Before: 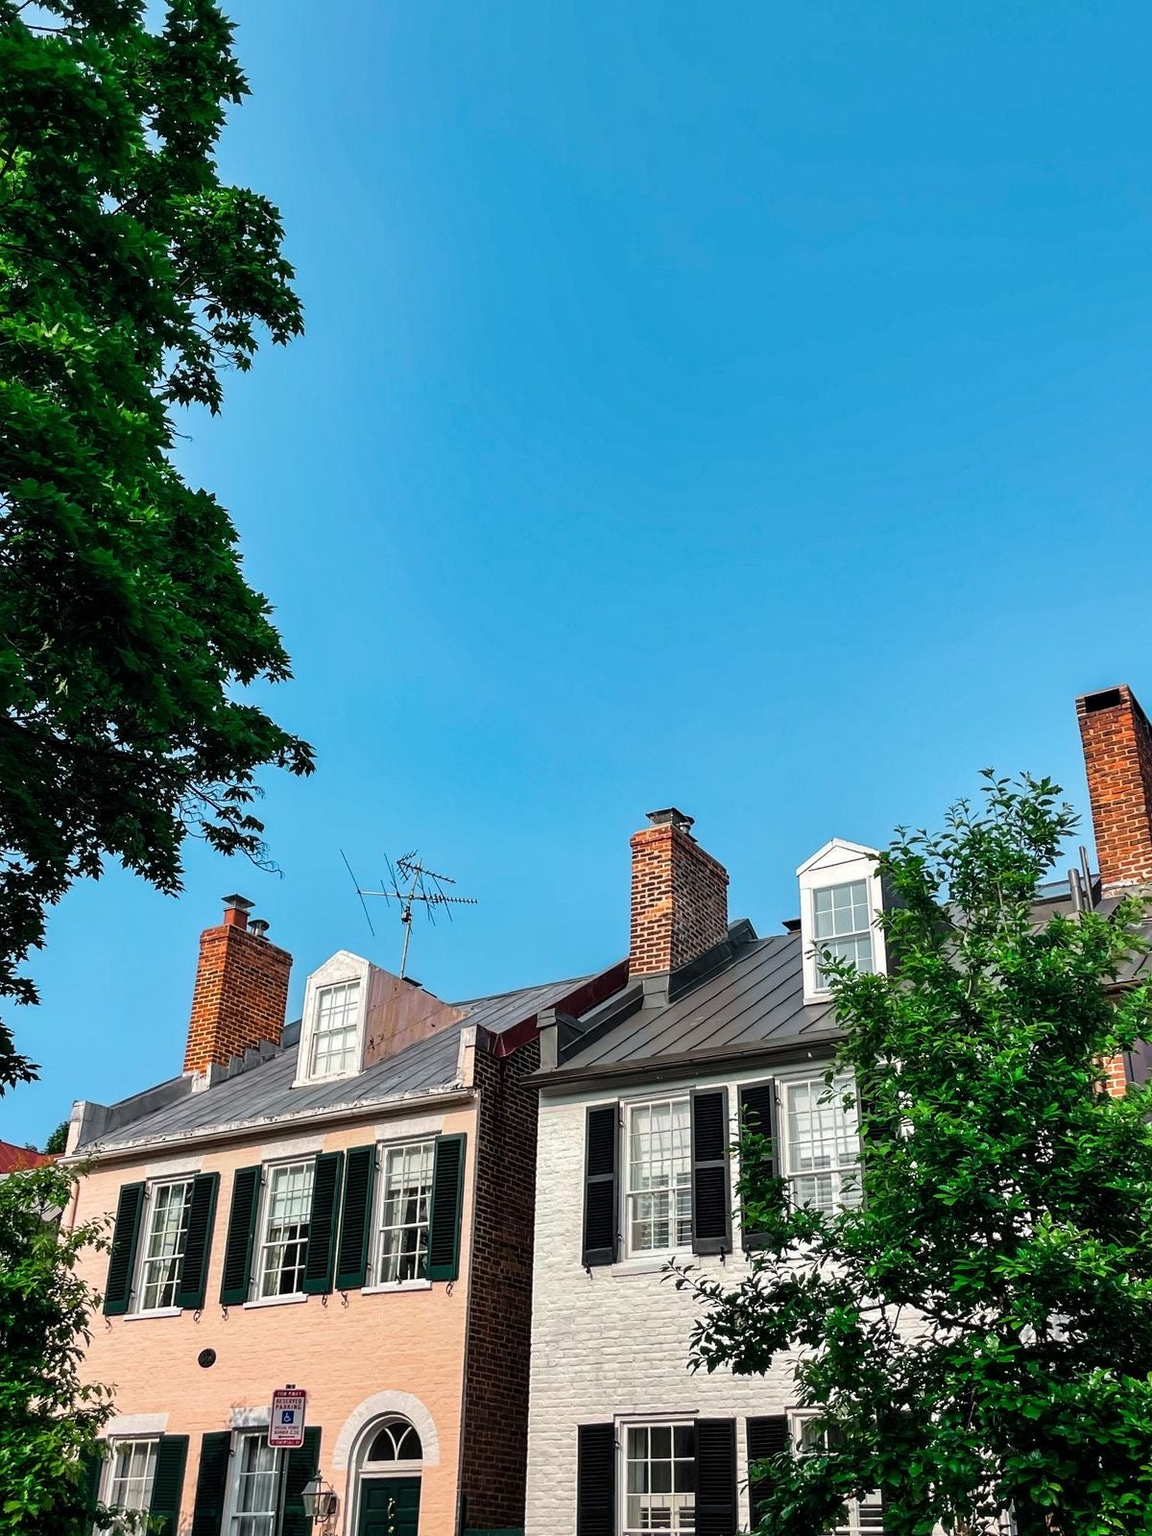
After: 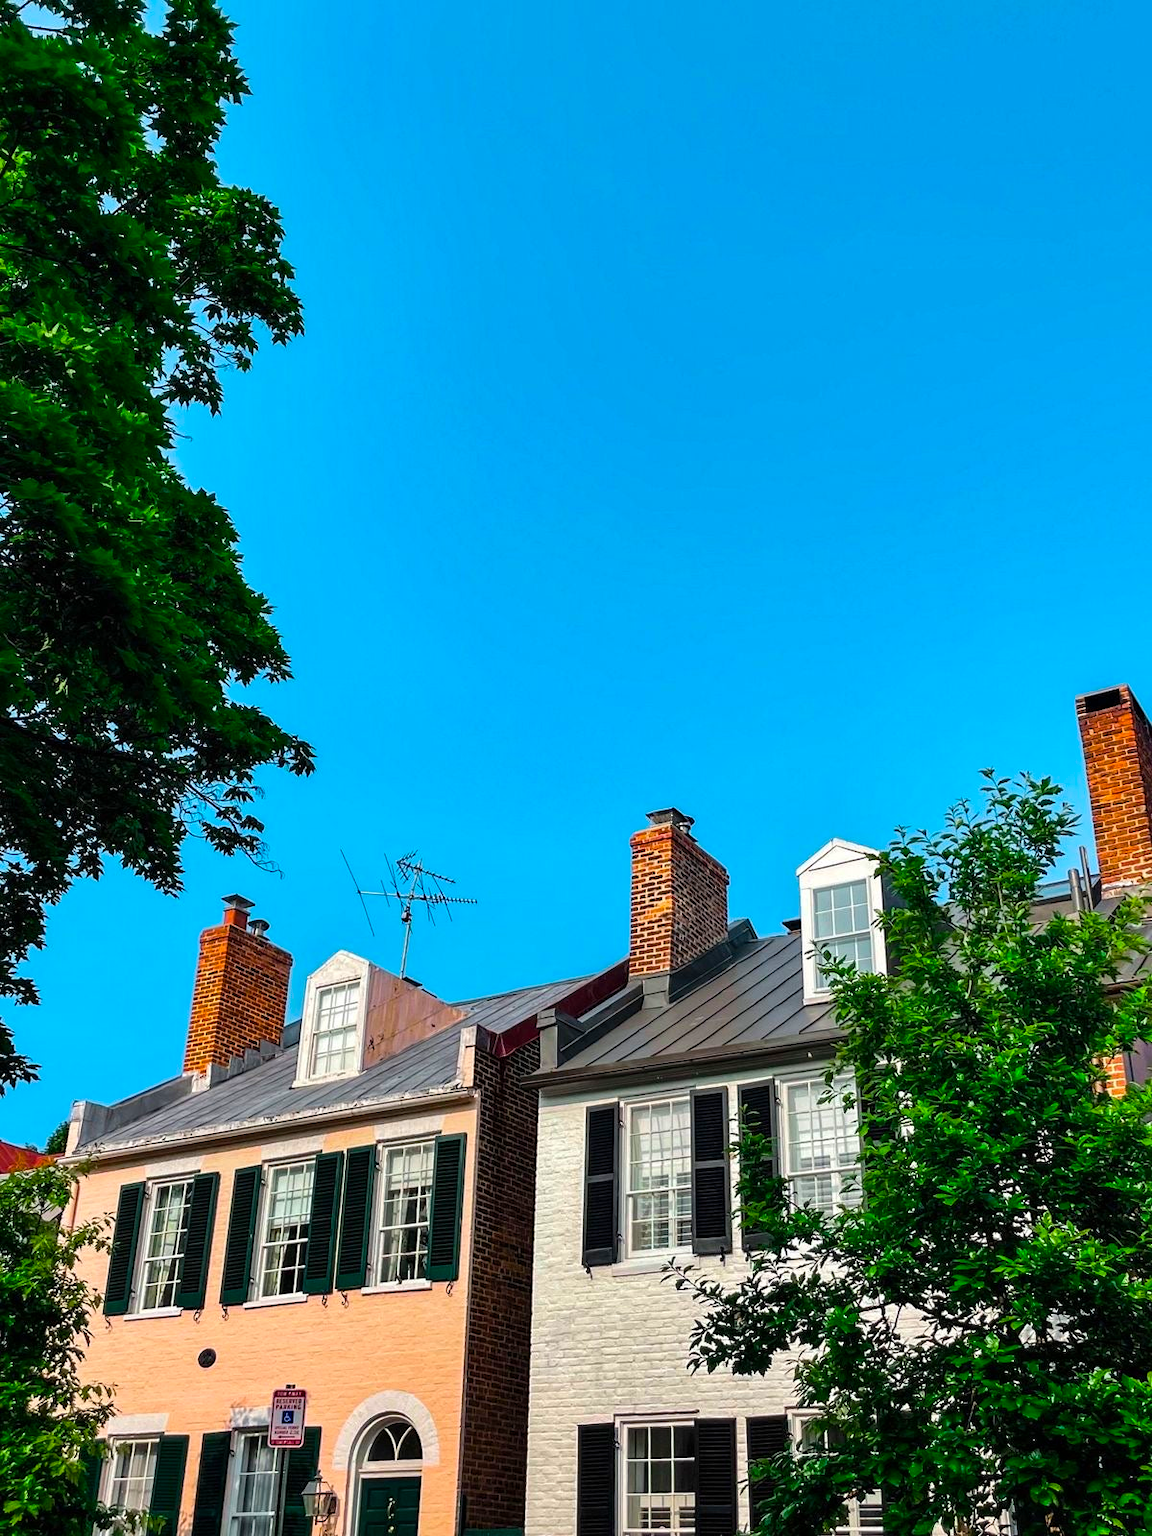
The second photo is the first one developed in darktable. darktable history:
color balance rgb: linear chroma grading › global chroma 14.636%, perceptual saturation grading › global saturation 25.864%, global vibrance 20%
tone equalizer: -8 EV 0.048 EV, edges refinement/feathering 500, mask exposure compensation -1.57 EV, preserve details no
